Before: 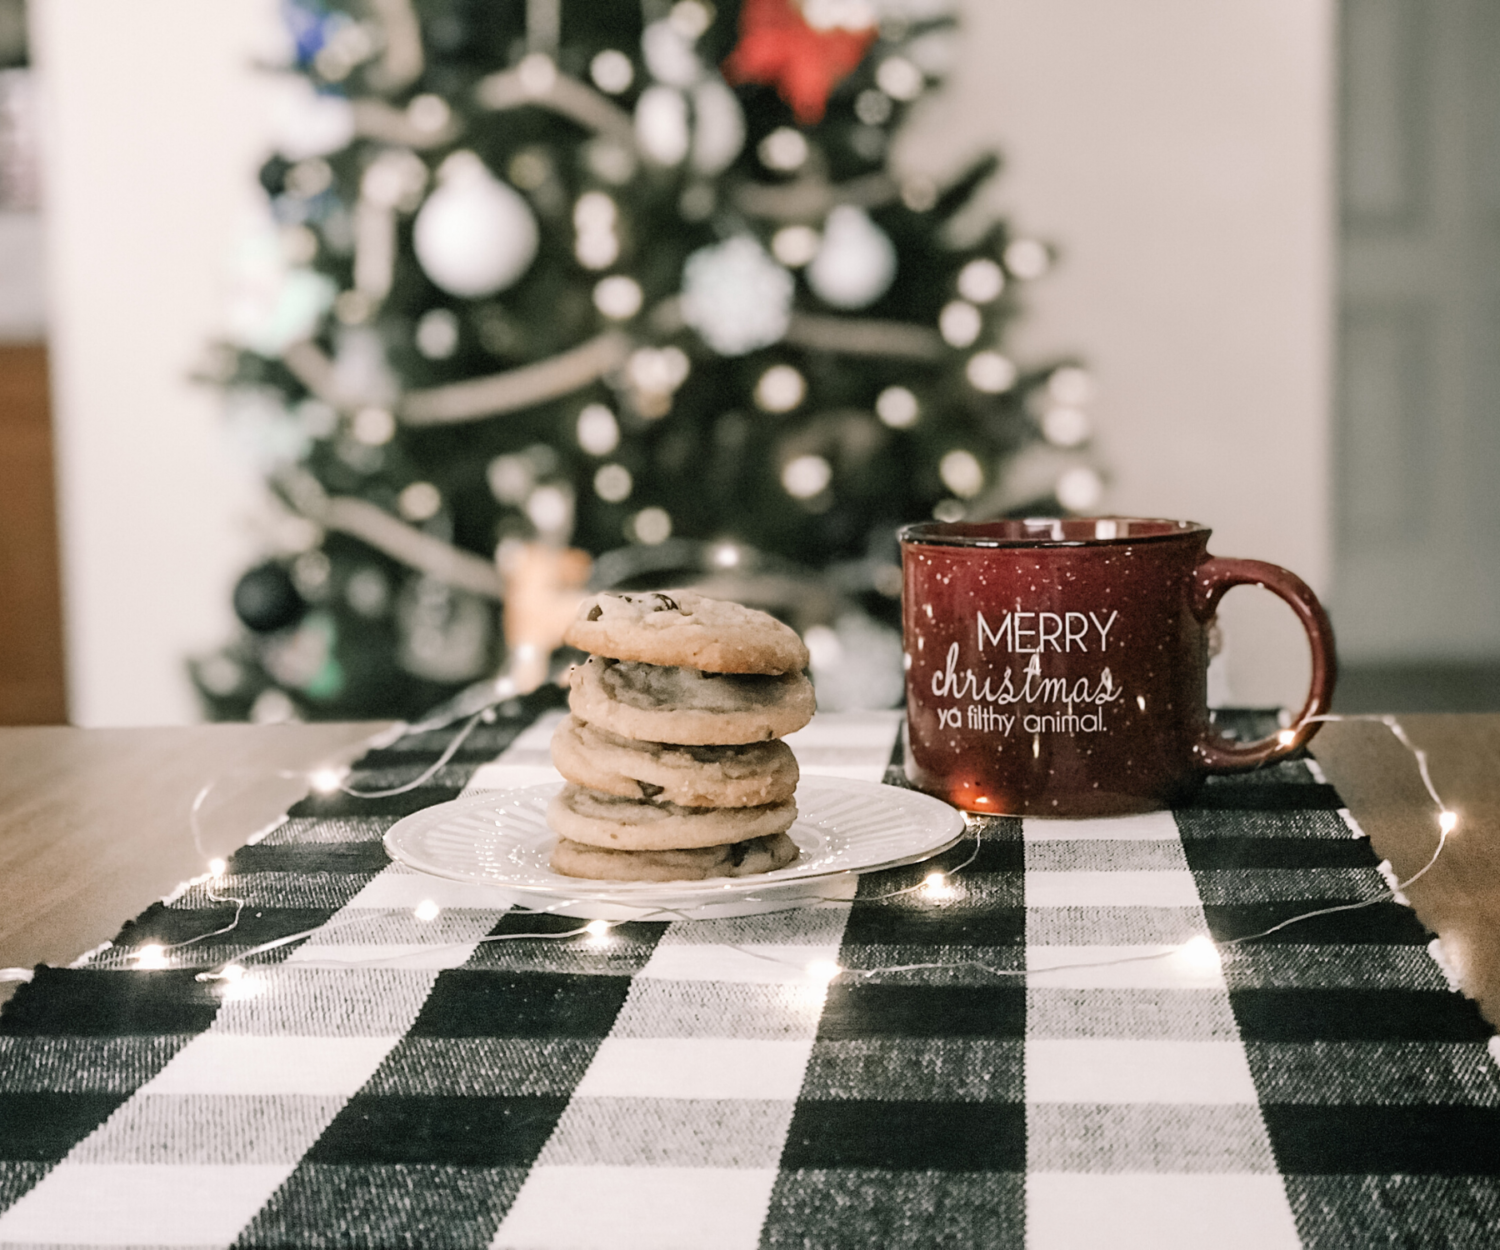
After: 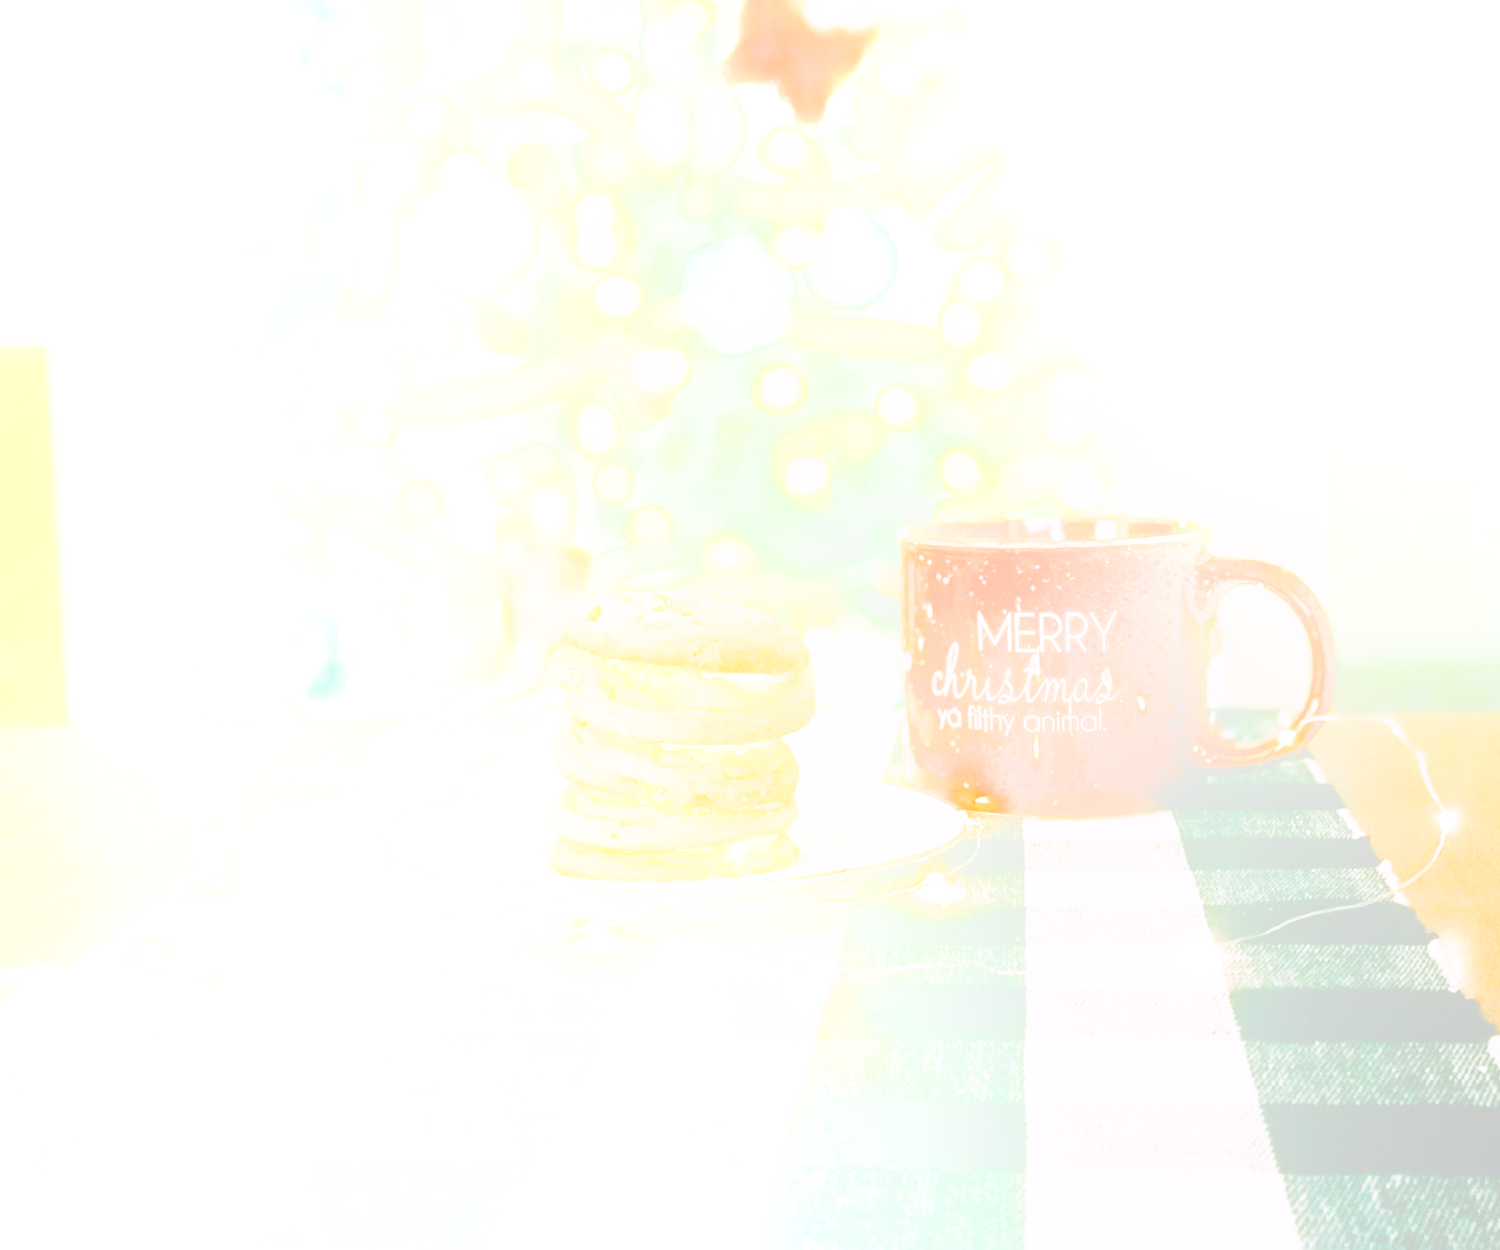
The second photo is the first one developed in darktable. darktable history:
bloom: size 70%, threshold 25%, strength 70%
base curve: curves: ch0 [(0, 0) (0.028, 0.03) (0.121, 0.232) (0.46, 0.748) (0.859, 0.968) (1, 1)], preserve colors none
white balance: red 0.976, blue 1.04
contrast brightness saturation: saturation 0.13
